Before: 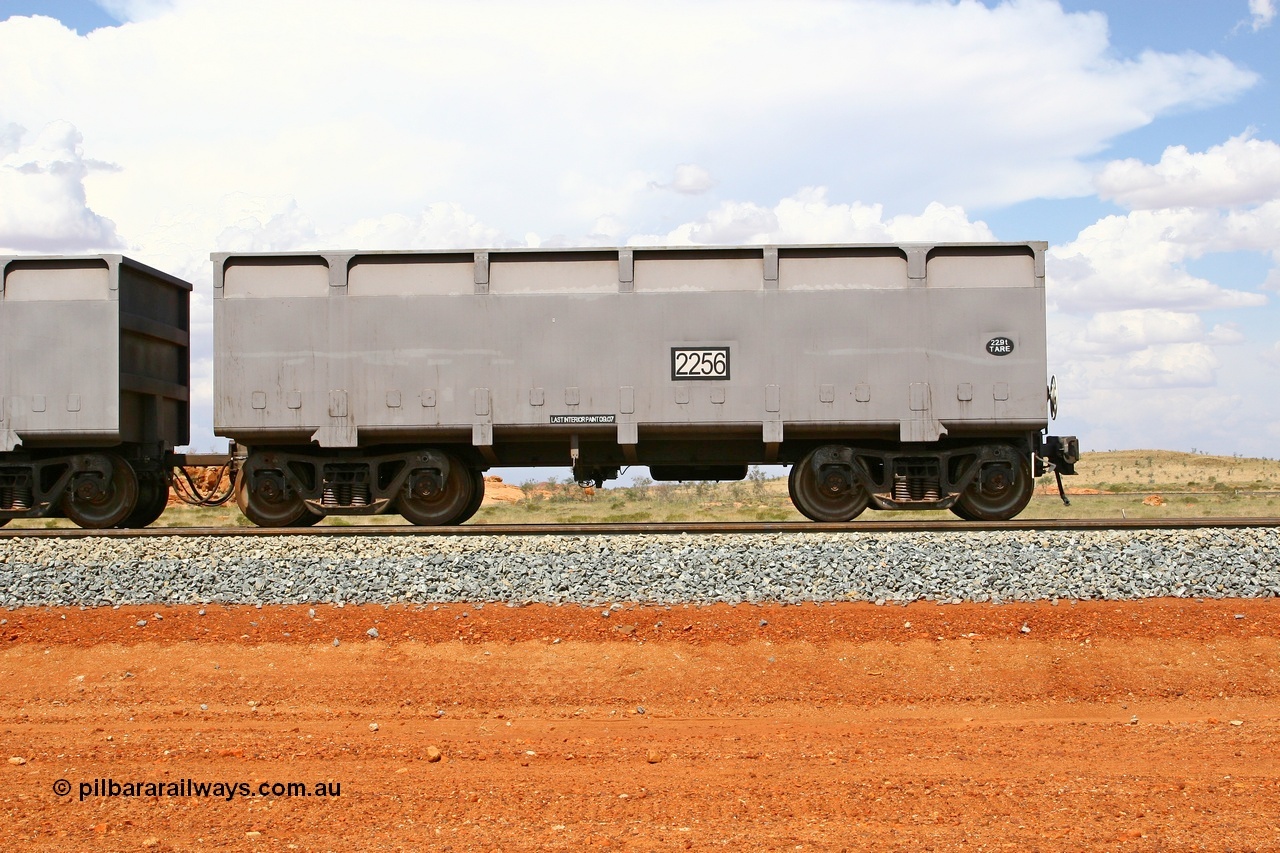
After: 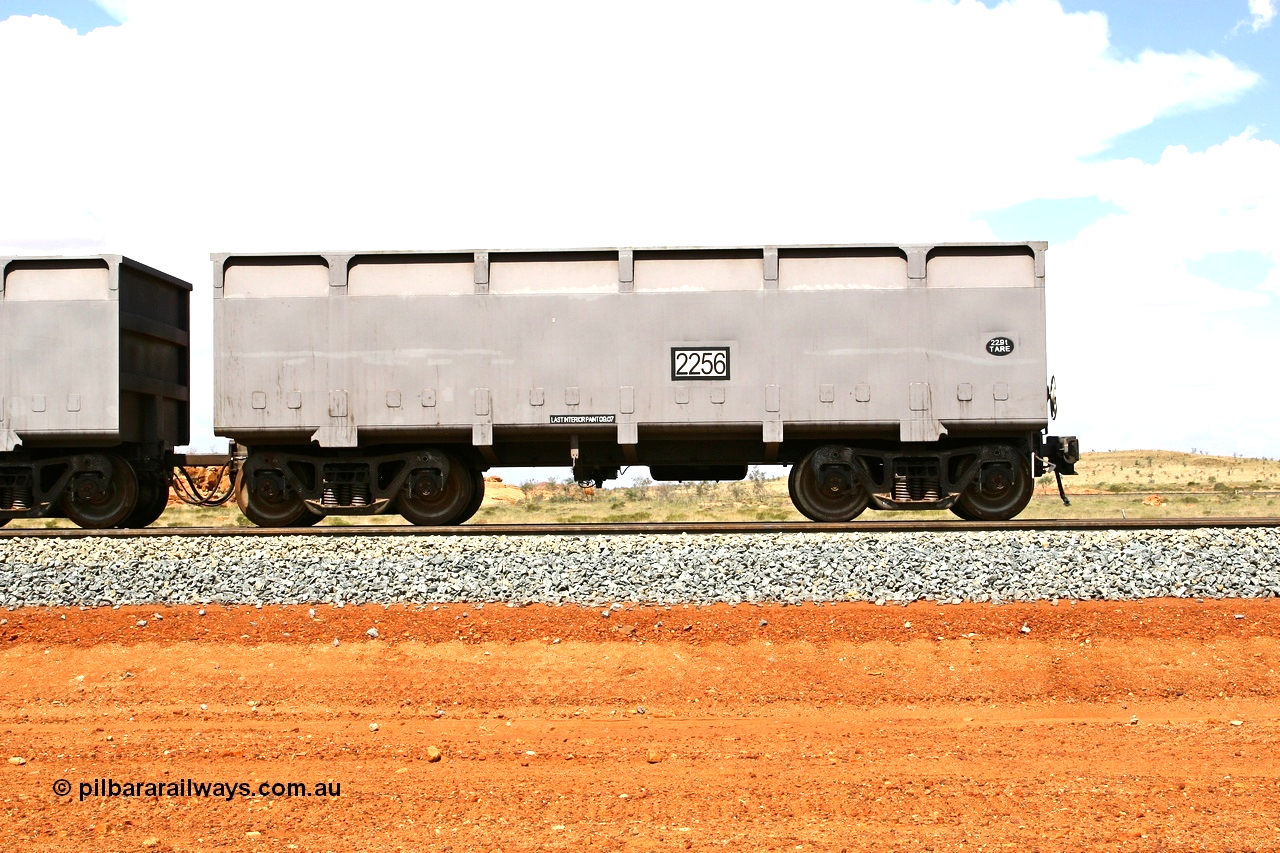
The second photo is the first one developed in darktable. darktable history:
tone equalizer: -8 EV -0.711 EV, -7 EV -0.686 EV, -6 EV -0.613 EV, -5 EV -0.376 EV, -3 EV 0.376 EV, -2 EV 0.6 EV, -1 EV 0.685 EV, +0 EV 0.772 EV, edges refinement/feathering 500, mask exposure compensation -1.57 EV, preserve details no
